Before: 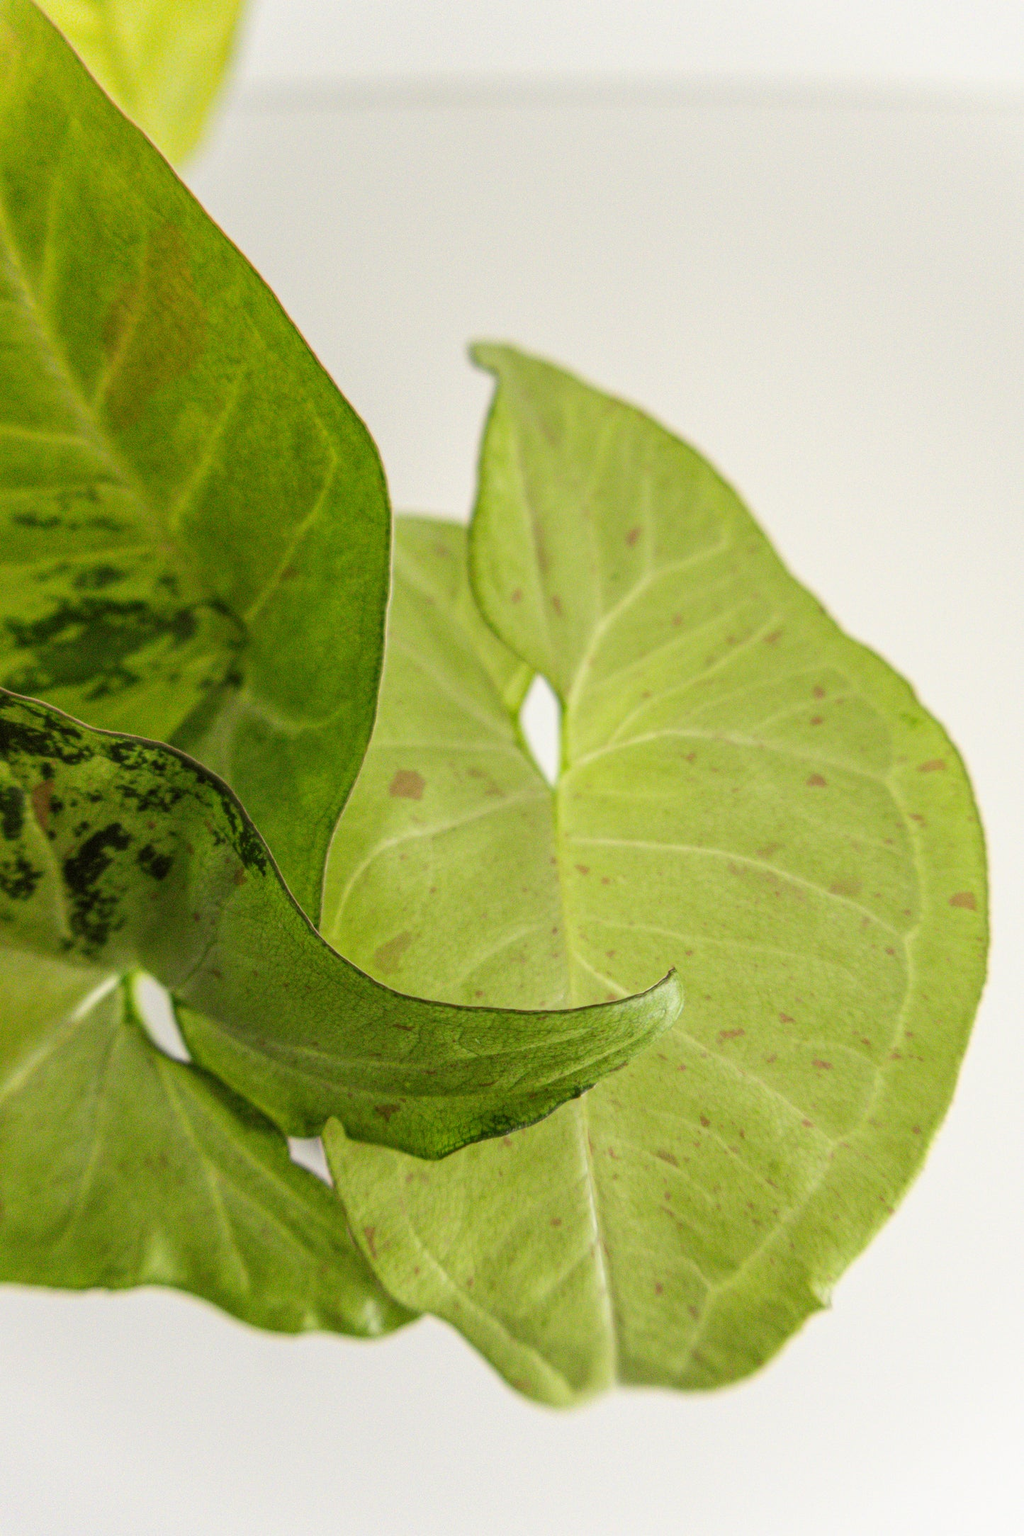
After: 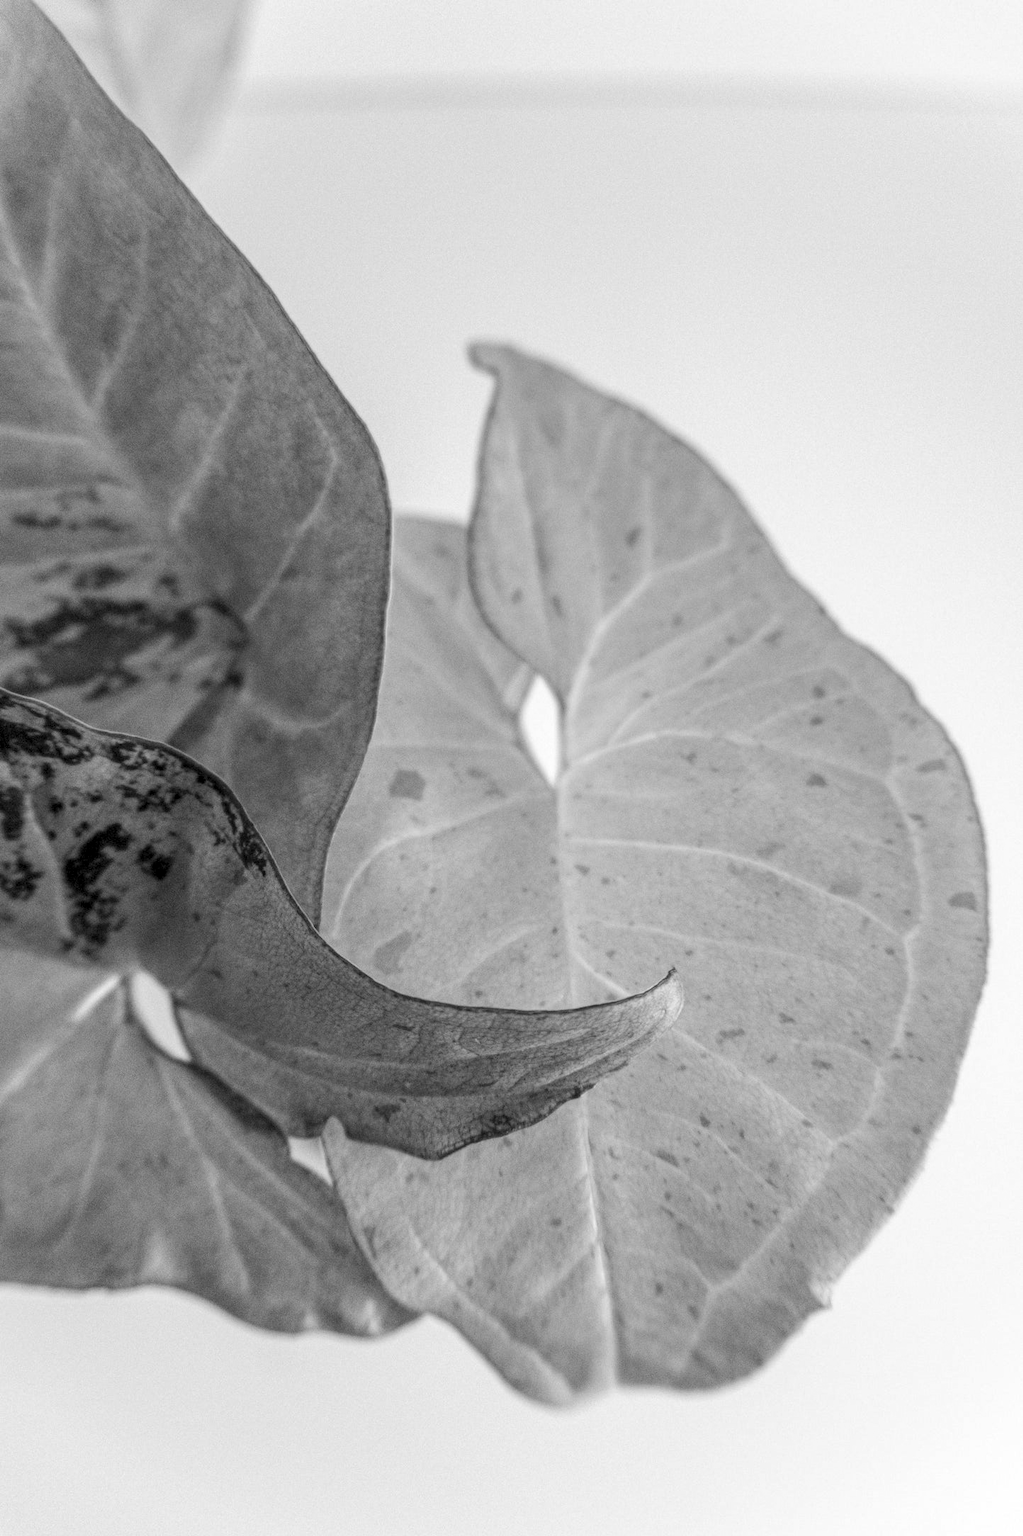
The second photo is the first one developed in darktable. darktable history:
local contrast: on, module defaults
monochrome: on, module defaults
exposure: compensate highlight preservation false
